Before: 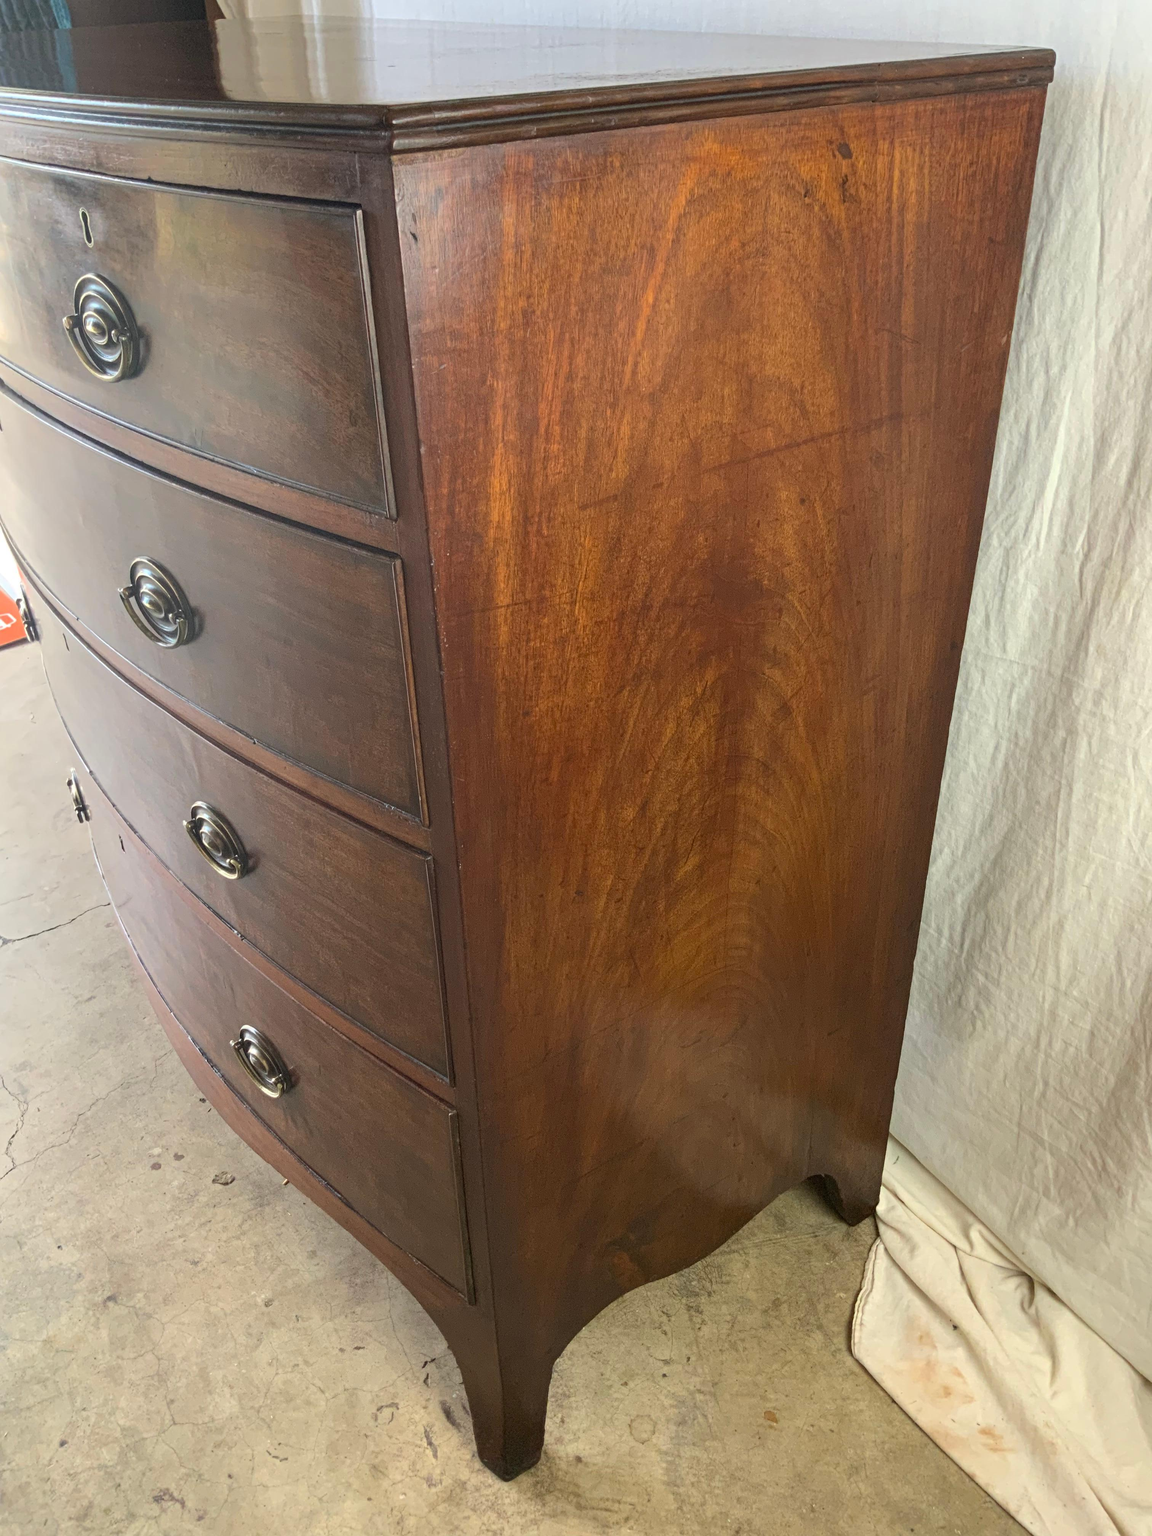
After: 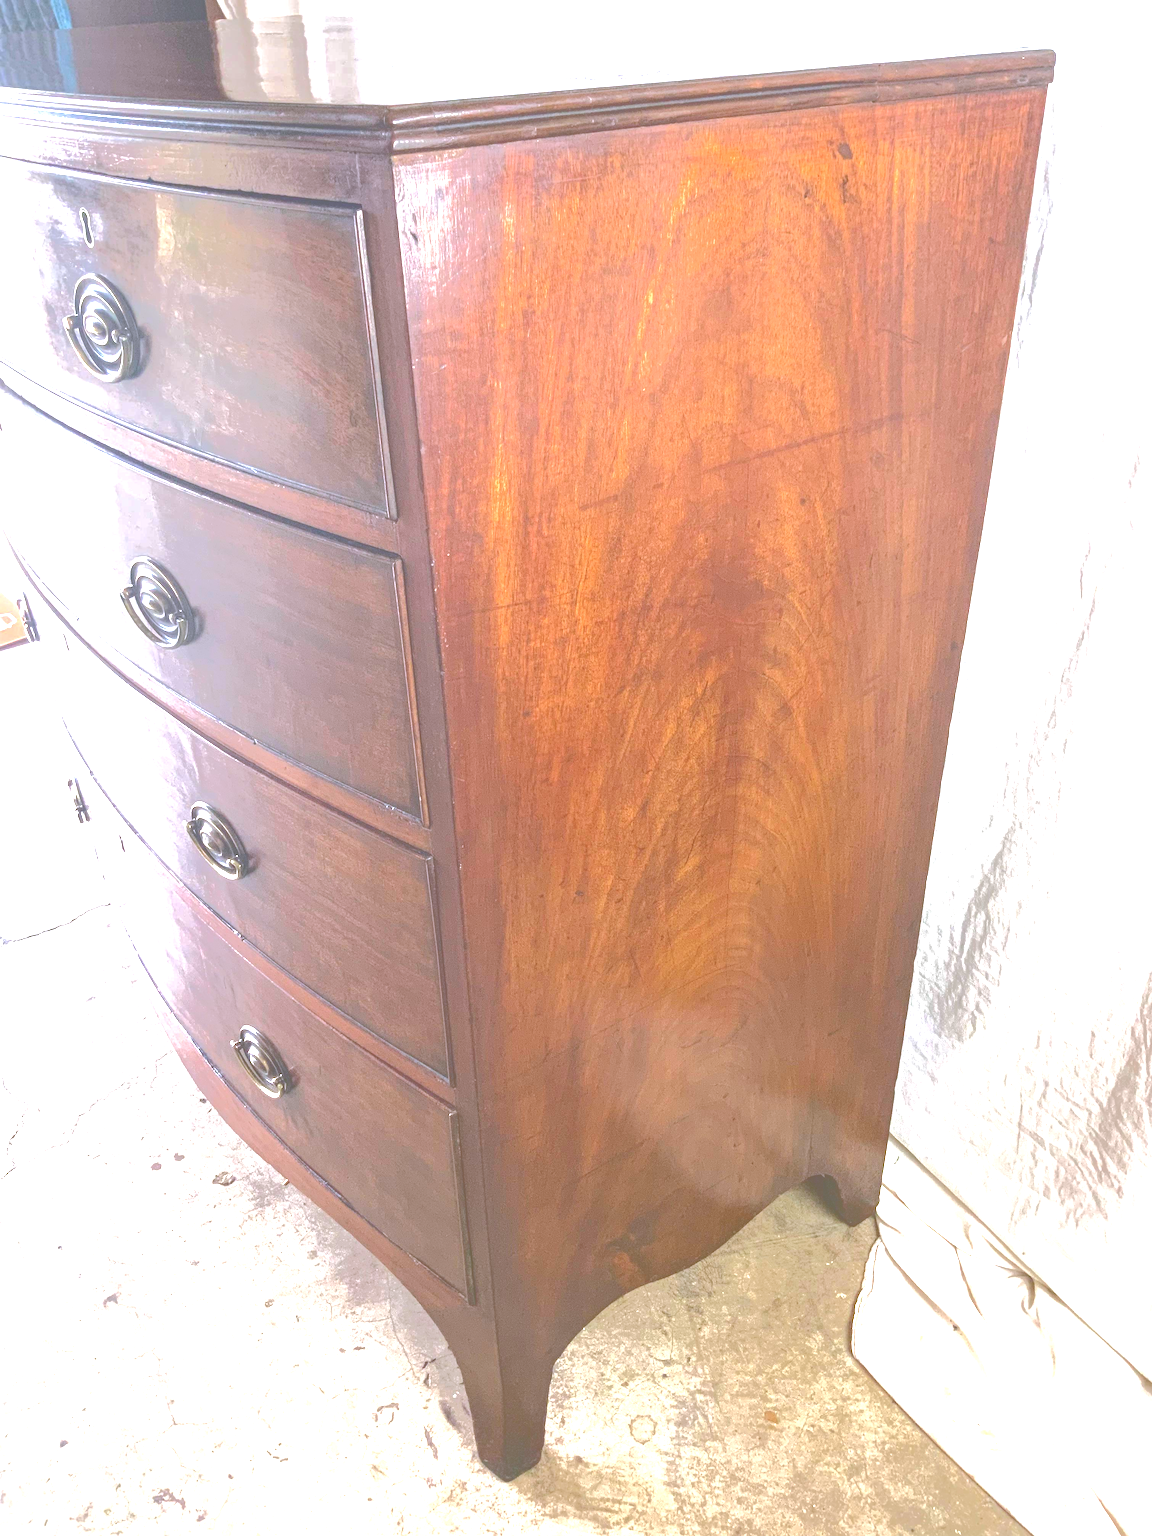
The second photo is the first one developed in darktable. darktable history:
color calibration: illuminant custom, x 0.364, y 0.385, temperature 4521.75 K
local contrast: on, module defaults
tone curve: curves: ch0 [(0, 0) (0.003, 0.439) (0.011, 0.439) (0.025, 0.439) (0.044, 0.439) (0.069, 0.439) (0.1, 0.439) (0.136, 0.44) (0.177, 0.444) (0.224, 0.45) (0.277, 0.462) (0.335, 0.487) (0.399, 0.528) (0.468, 0.577) (0.543, 0.621) (0.623, 0.669) (0.709, 0.715) (0.801, 0.764) (0.898, 0.804) (1, 1)], color space Lab, independent channels, preserve colors none
exposure: black level correction 0, exposure 1.402 EV, compensate exposure bias true, compensate highlight preservation false
